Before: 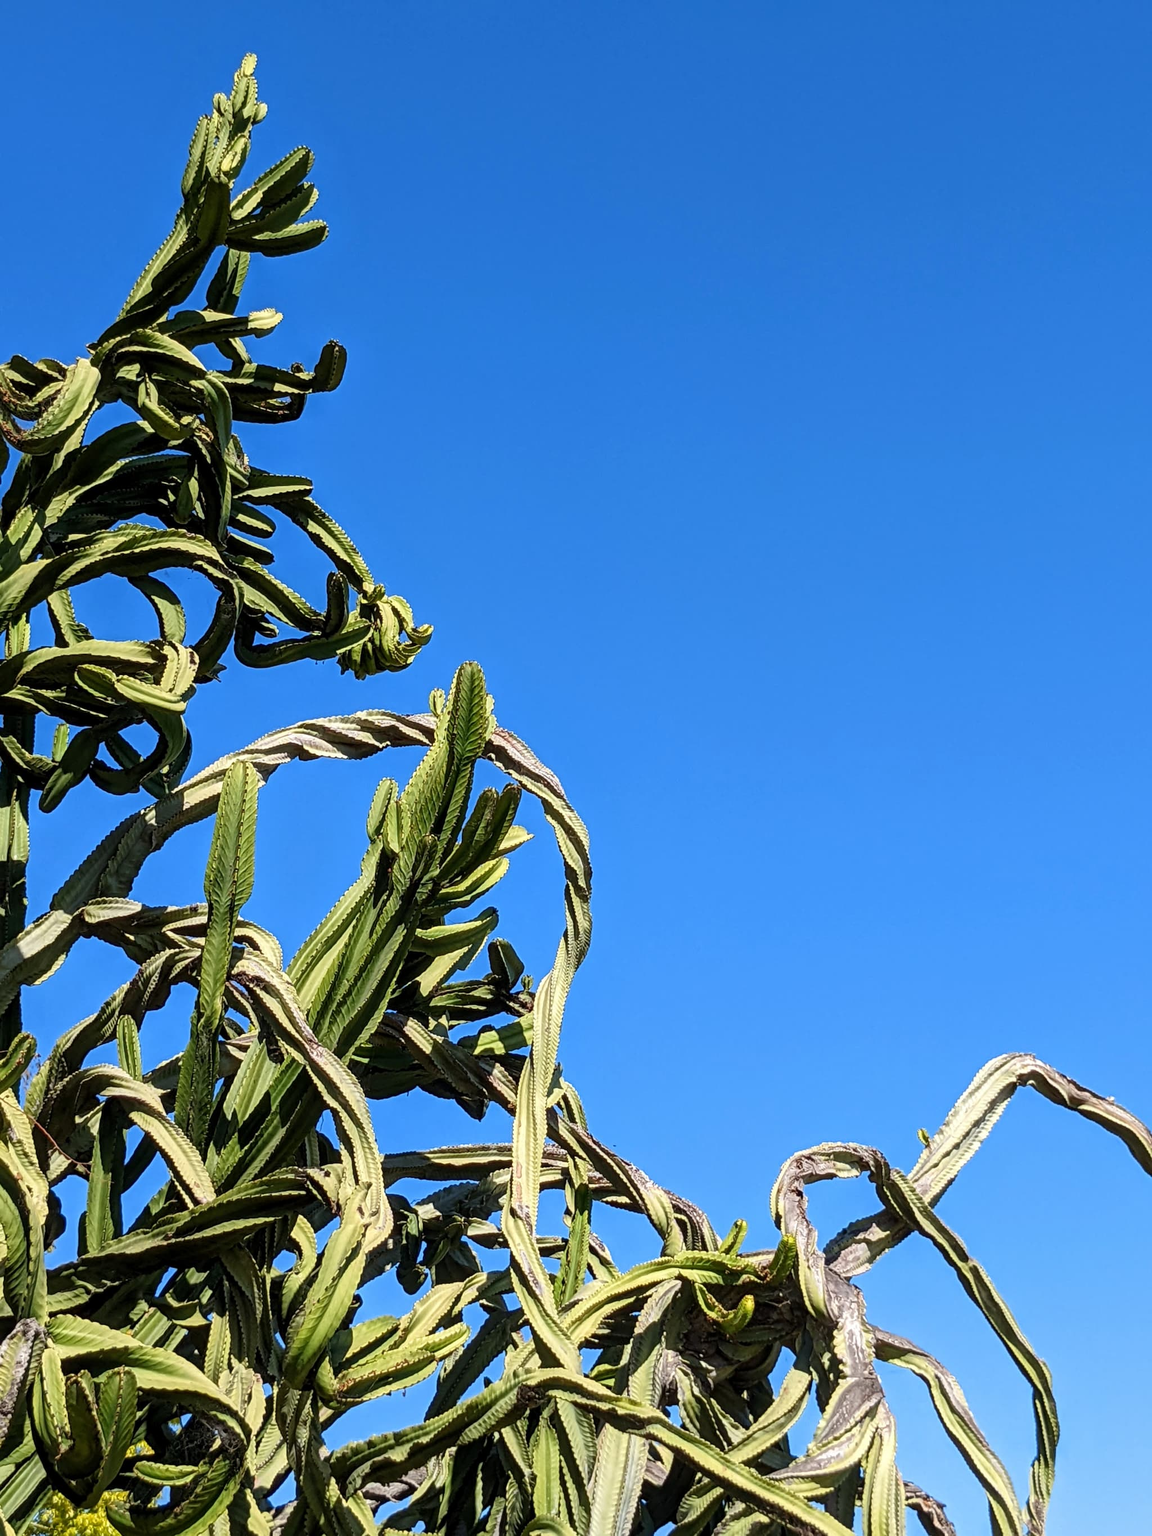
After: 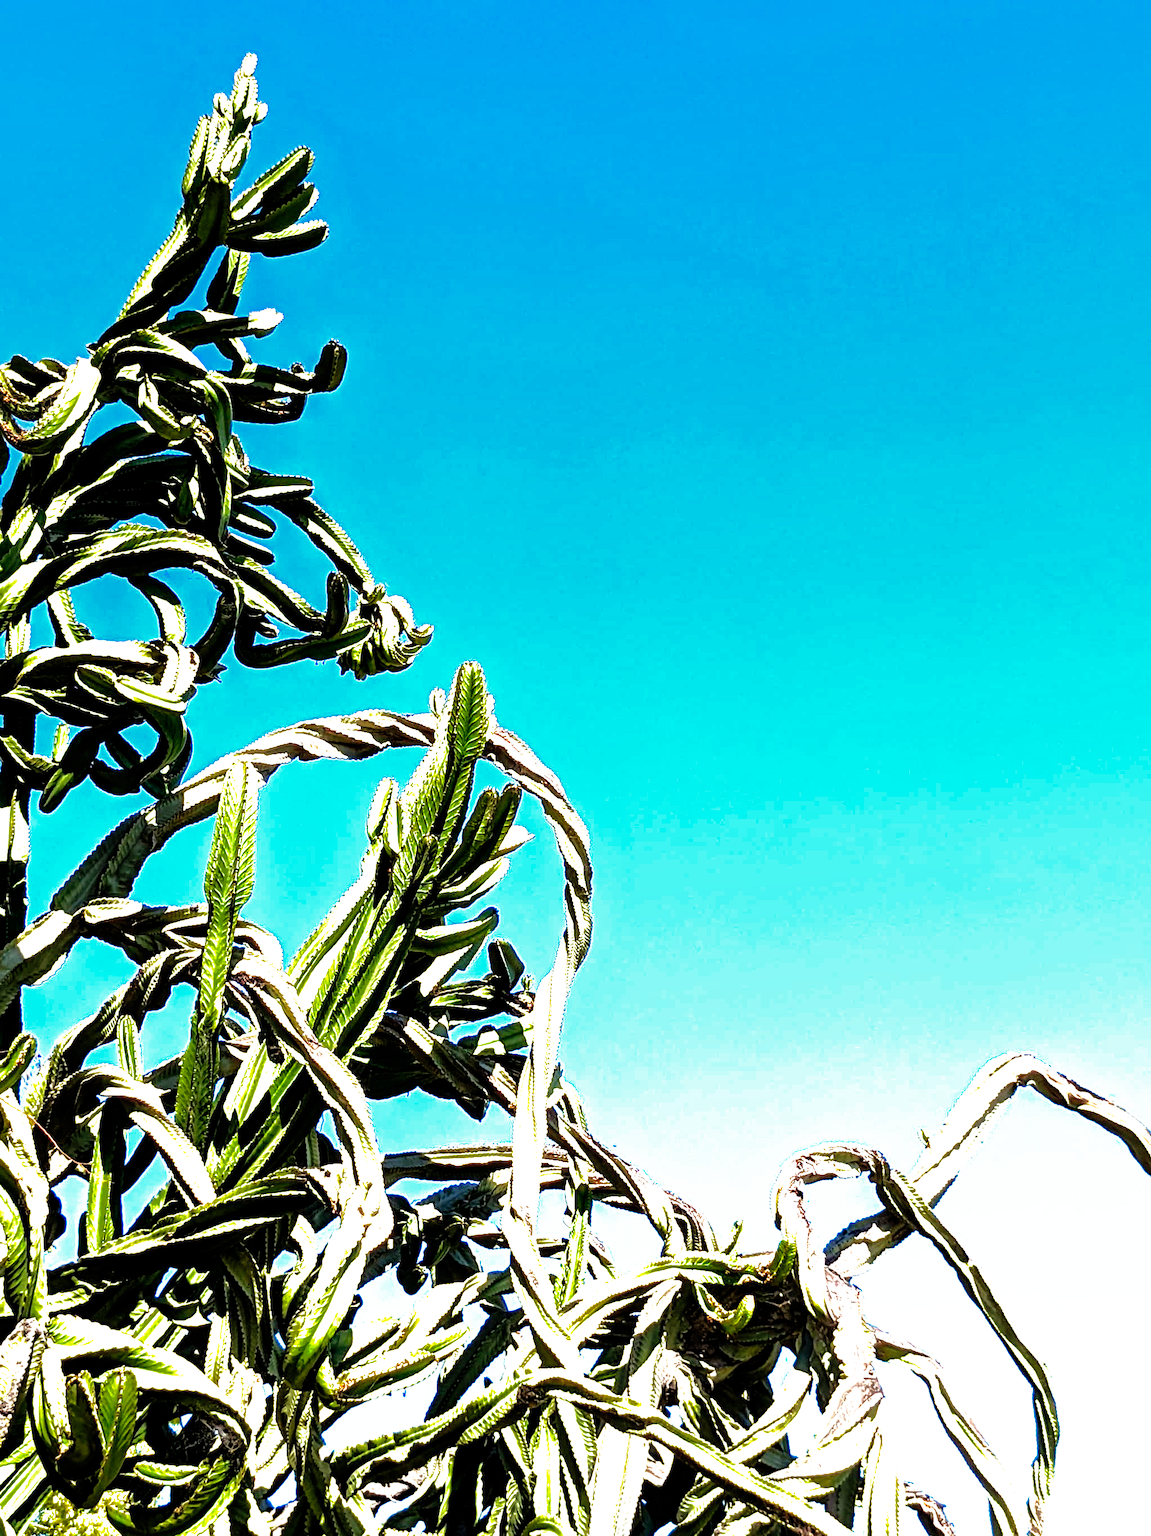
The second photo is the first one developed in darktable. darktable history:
shadows and highlights: shadows 40, highlights -60
exposure: black level correction 0, exposure 1.125 EV, compensate exposure bias true, compensate highlight preservation false
levels: mode automatic, black 0.023%, white 99.97%, levels [0.062, 0.494, 0.925]
filmic rgb: black relative exposure -8.2 EV, white relative exposure 2.2 EV, threshold 3 EV, hardness 7.11, latitude 85.74%, contrast 1.696, highlights saturation mix -4%, shadows ↔ highlights balance -2.69%, preserve chrominance no, color science v5 (2021), contrast in shadows safe, contrast in highlights safe, enable highlight reconstruction true
